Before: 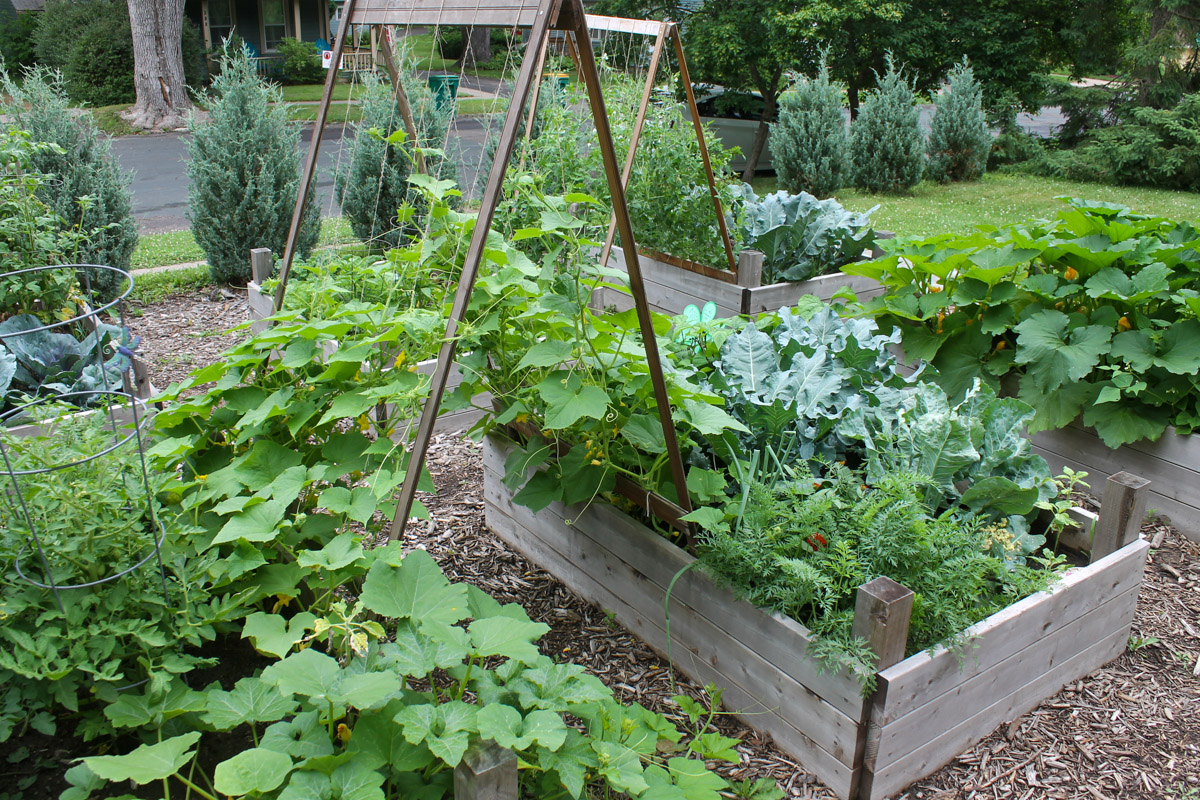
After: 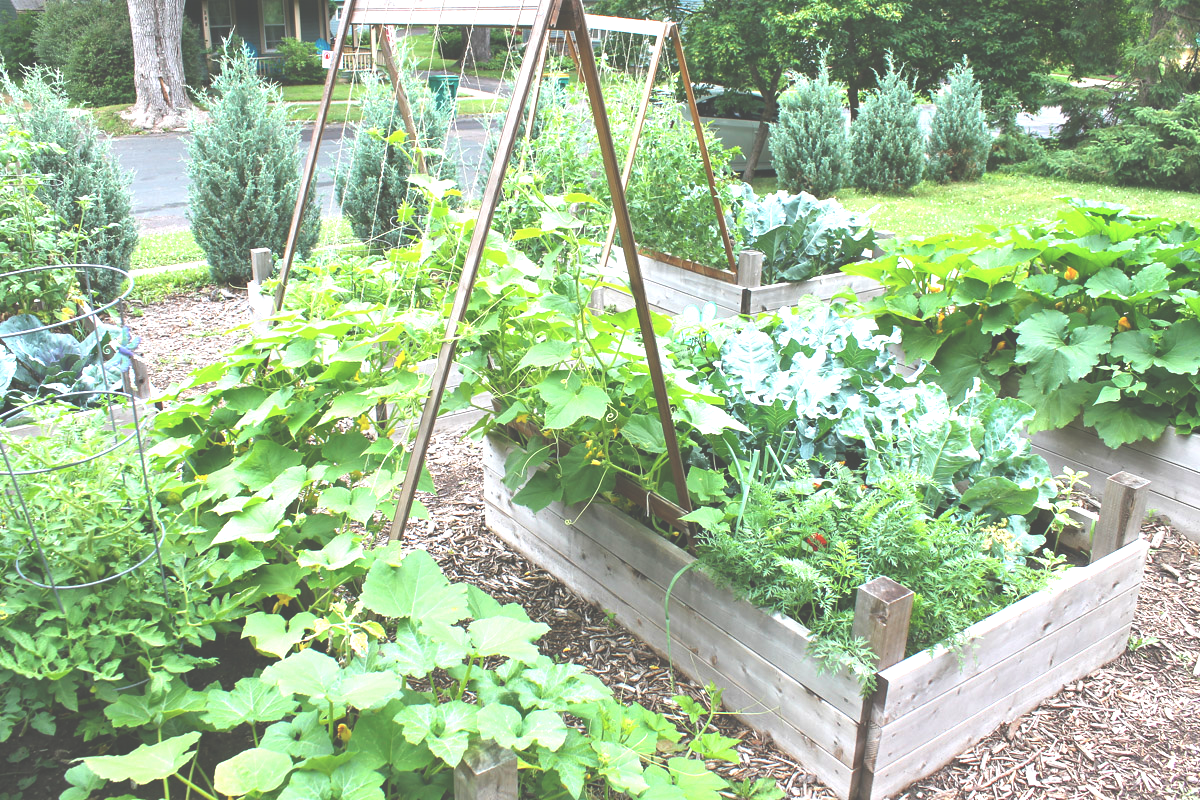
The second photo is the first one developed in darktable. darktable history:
exposure: black level correction -0.023, exposure 1.393 EV, compensate highlight preservation false
